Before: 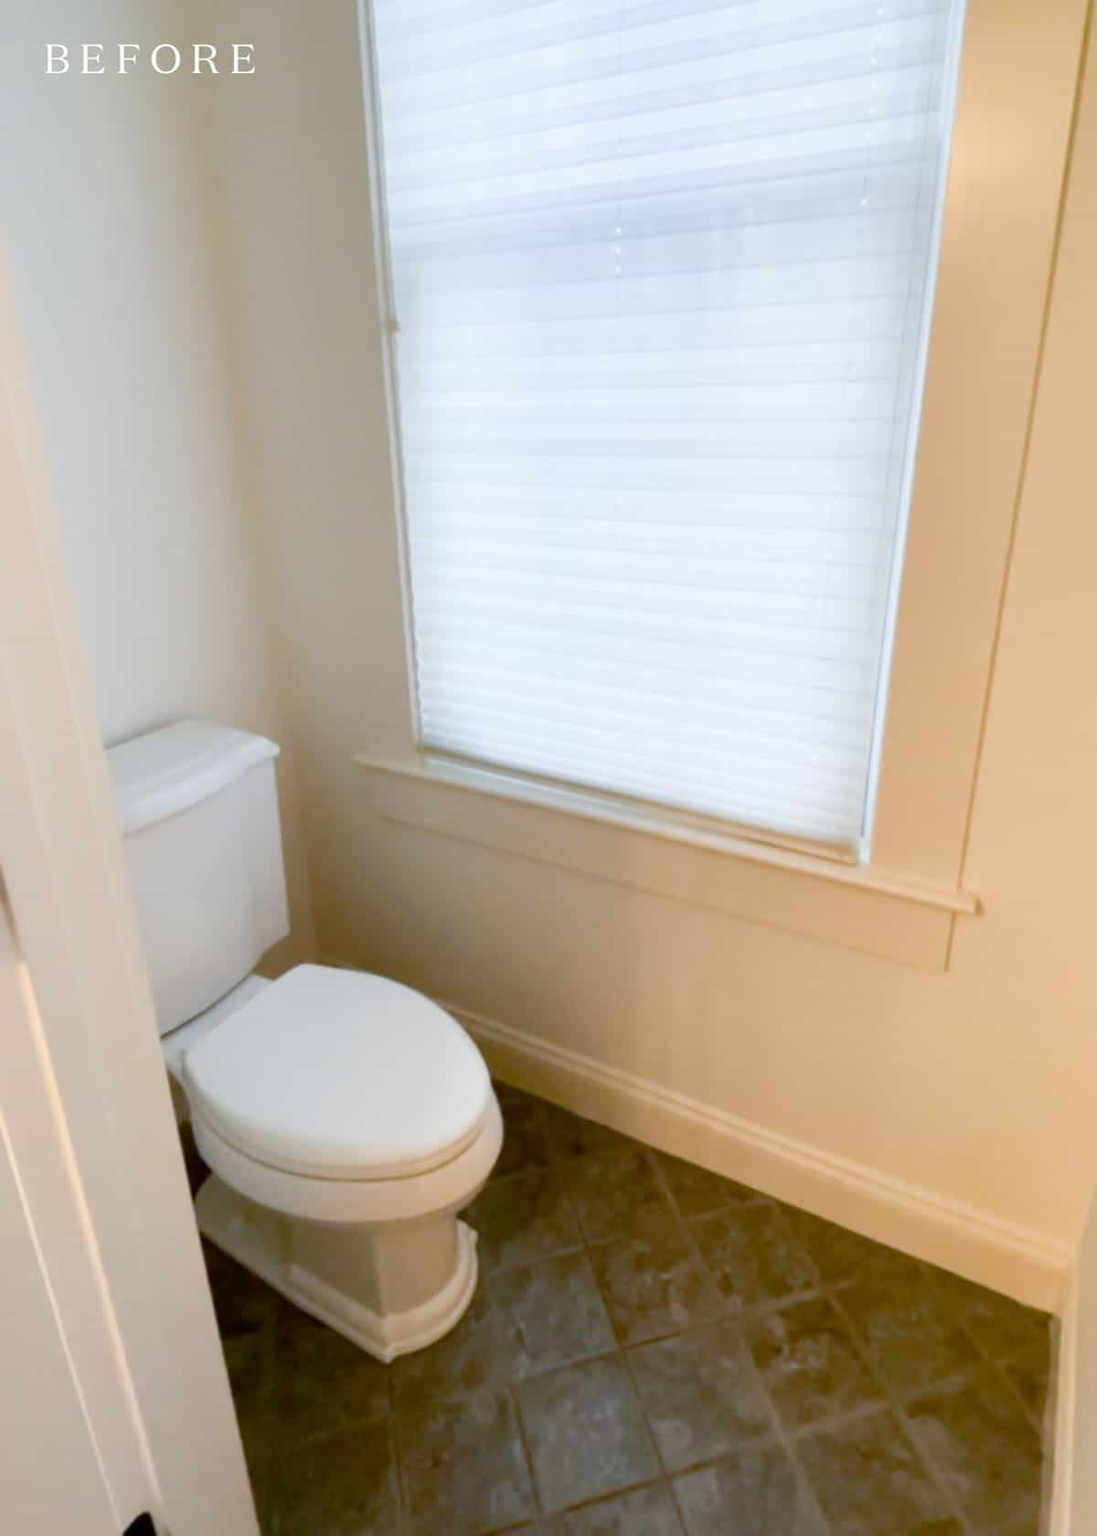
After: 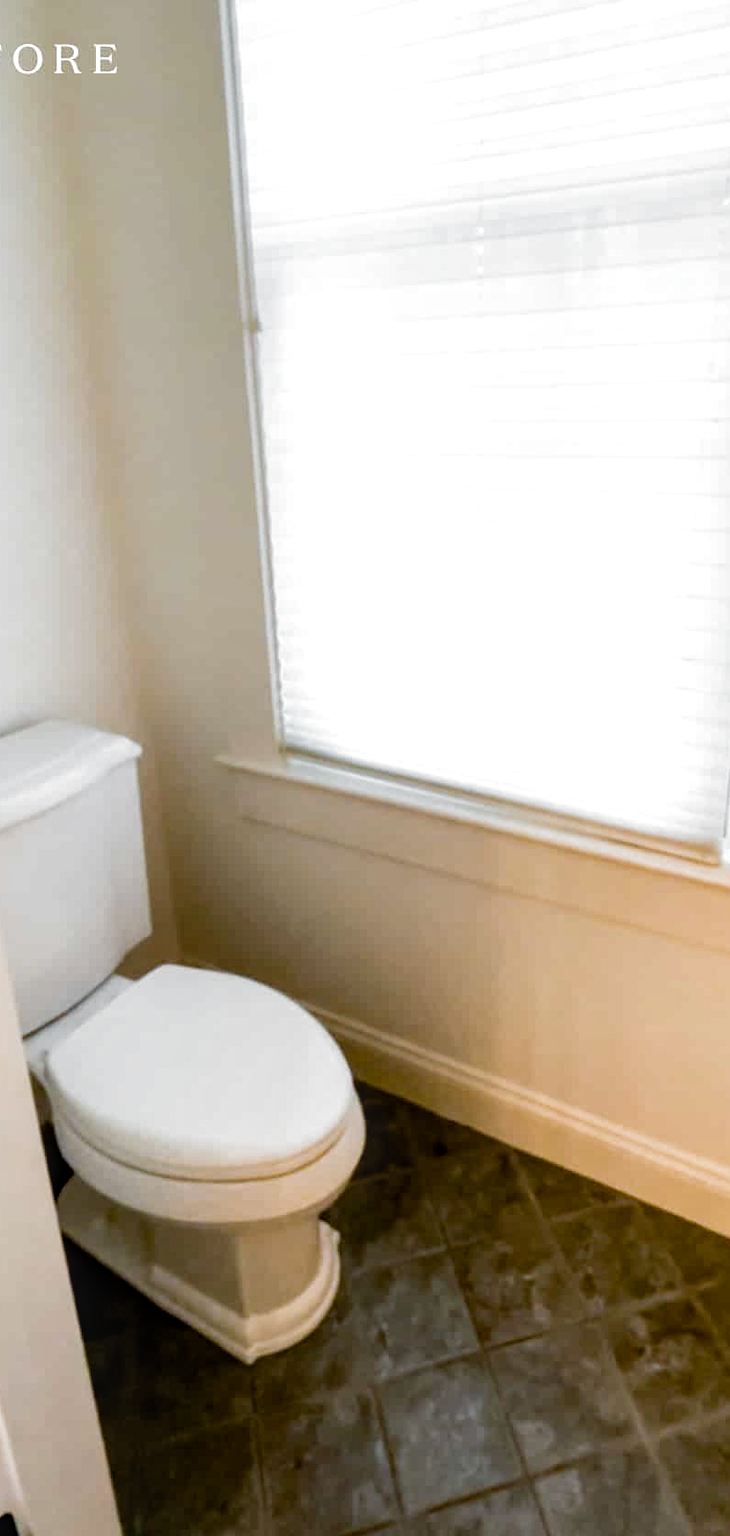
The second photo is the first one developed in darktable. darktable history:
color zones: curves: ch1 [(0.25, 0.61) (0.75, 0.248)]
filmic rgb: black relative exposure -8.2 EV, white relative exposure 2.2 EV, threshold 3 EV, hardness 7.11, latitude 75%, contrast 1.325, highlights saturation mix -2%, shadows ↔ highlights balance 30%, preserve chrominance RGB euclidean norm, color science v5 (2021), contrast in shadows safe, contrast in highlights safe, enable highlight reconstruction true
local contrast: on, module defaults
crop and rotate: left 12.648%, right 20.685%
